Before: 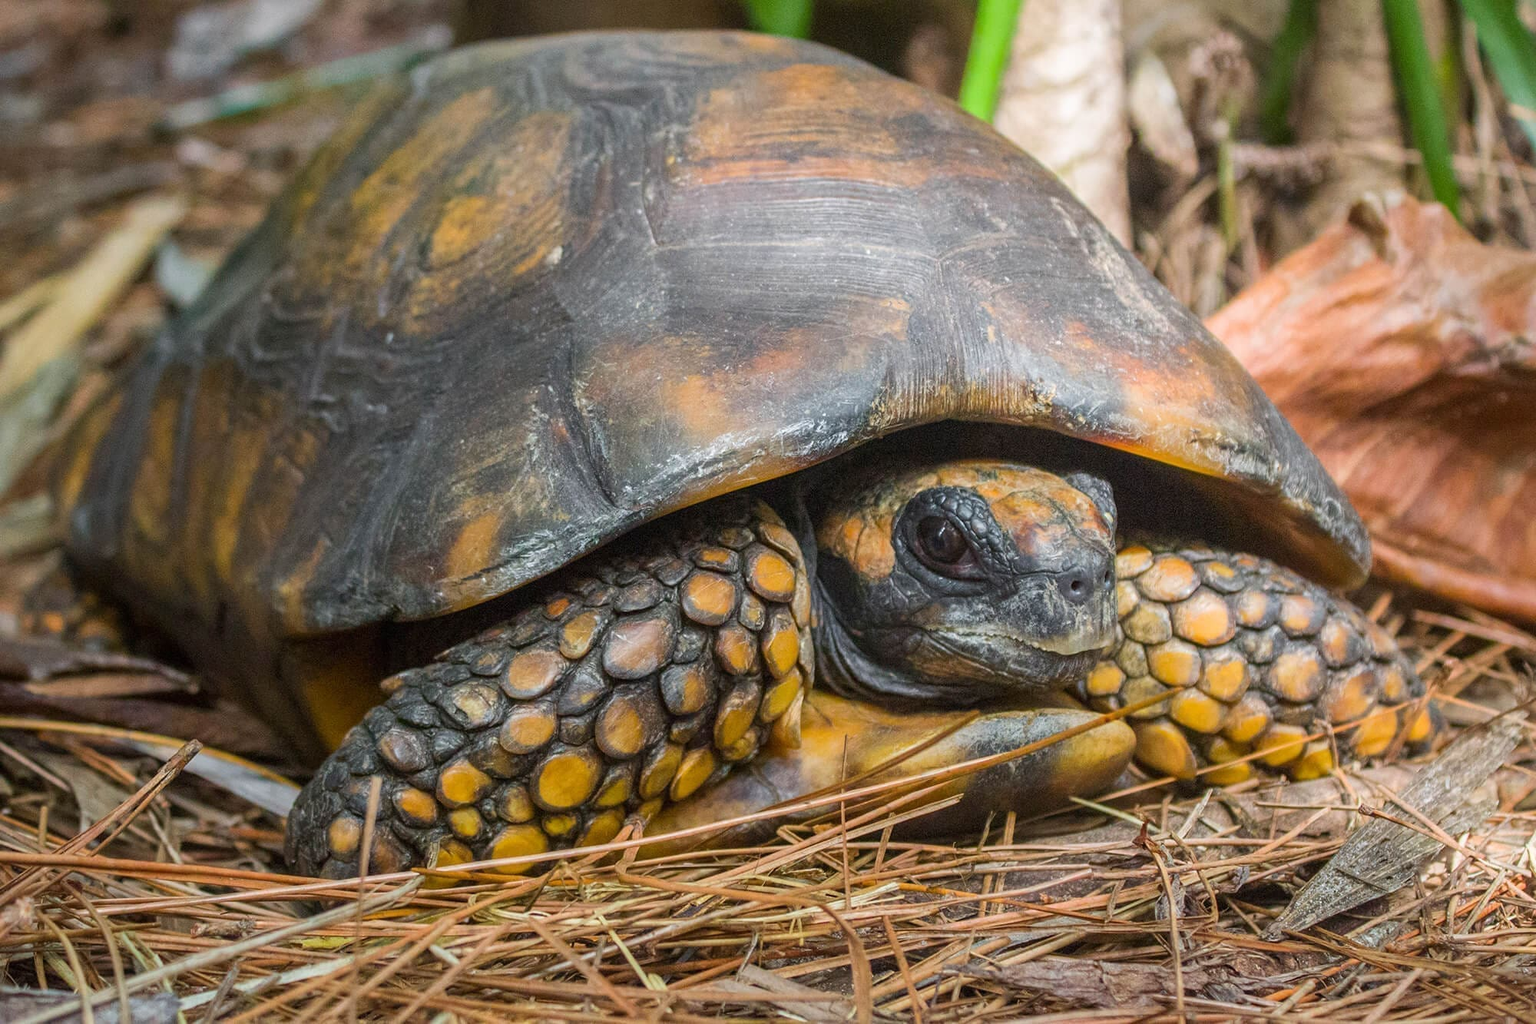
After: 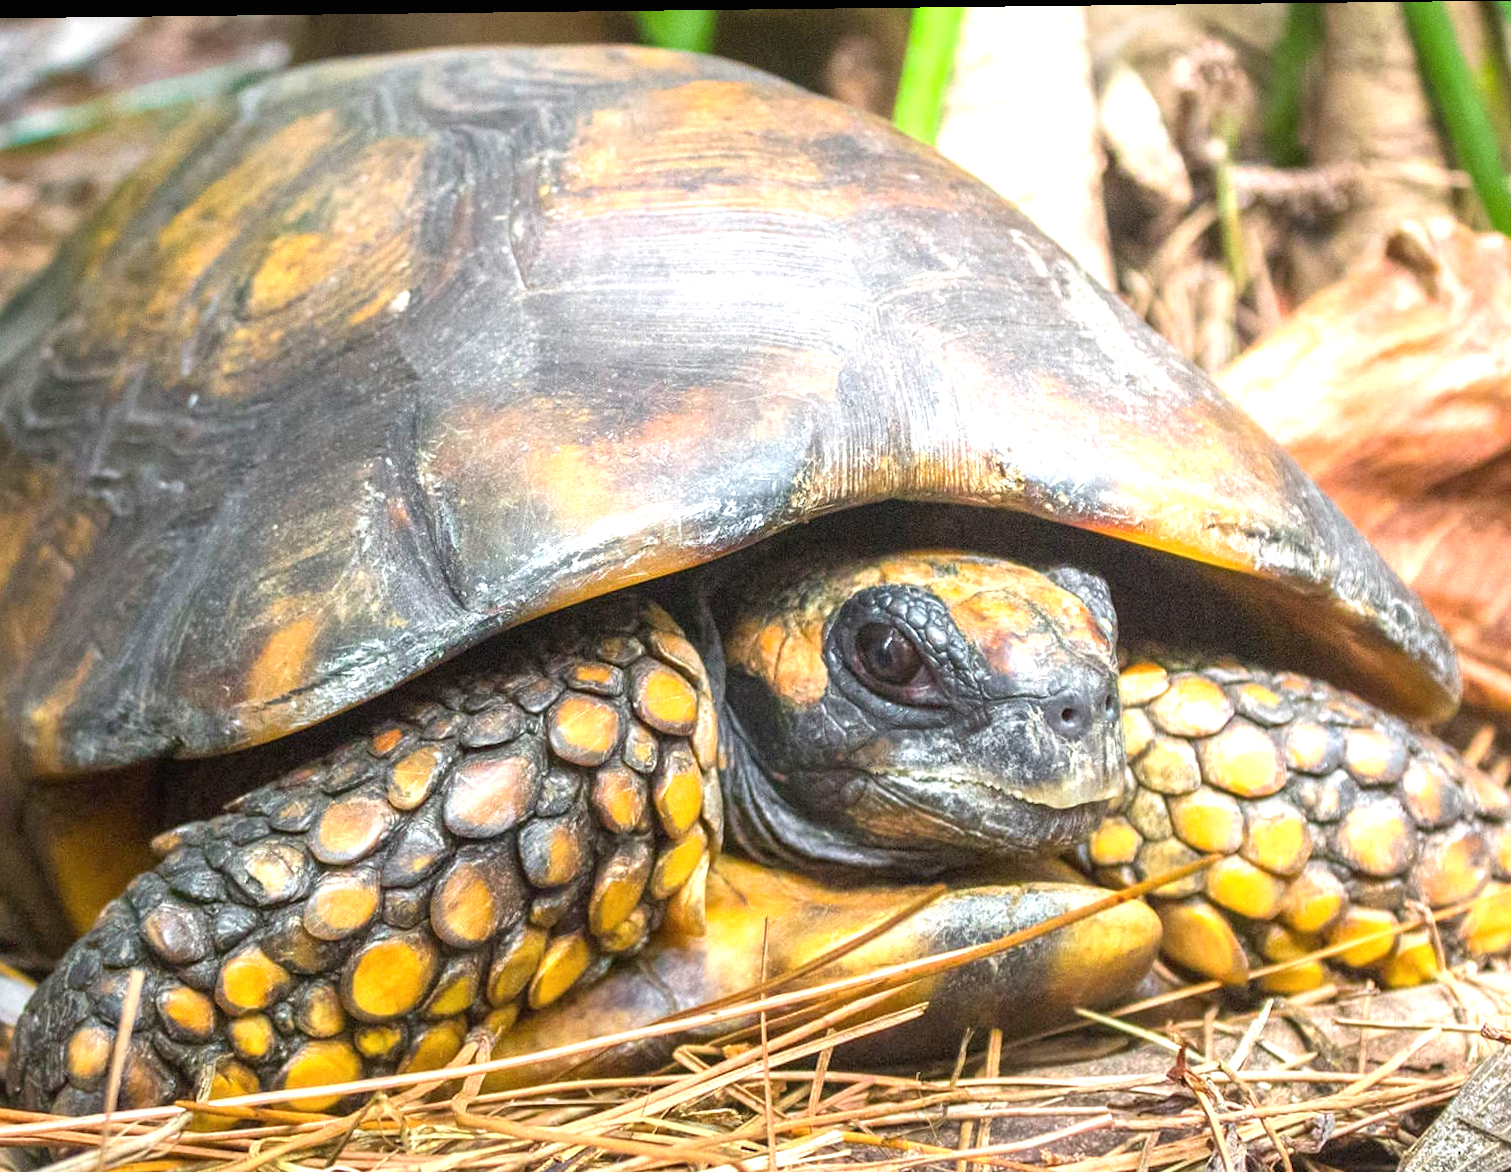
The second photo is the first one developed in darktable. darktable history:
crop: left 18.479%, right 12.2%, bottom 13.971%
exposure: black level correction 0, exposure 1.2 EV, compensate exposure bias true, compensate highlight preservation false
rotate and perspective: rotation 0.128°, lens shift (vertical) -0.181, lens shift (horizontal) -0.044, shear 0.001, automatic cropping off
